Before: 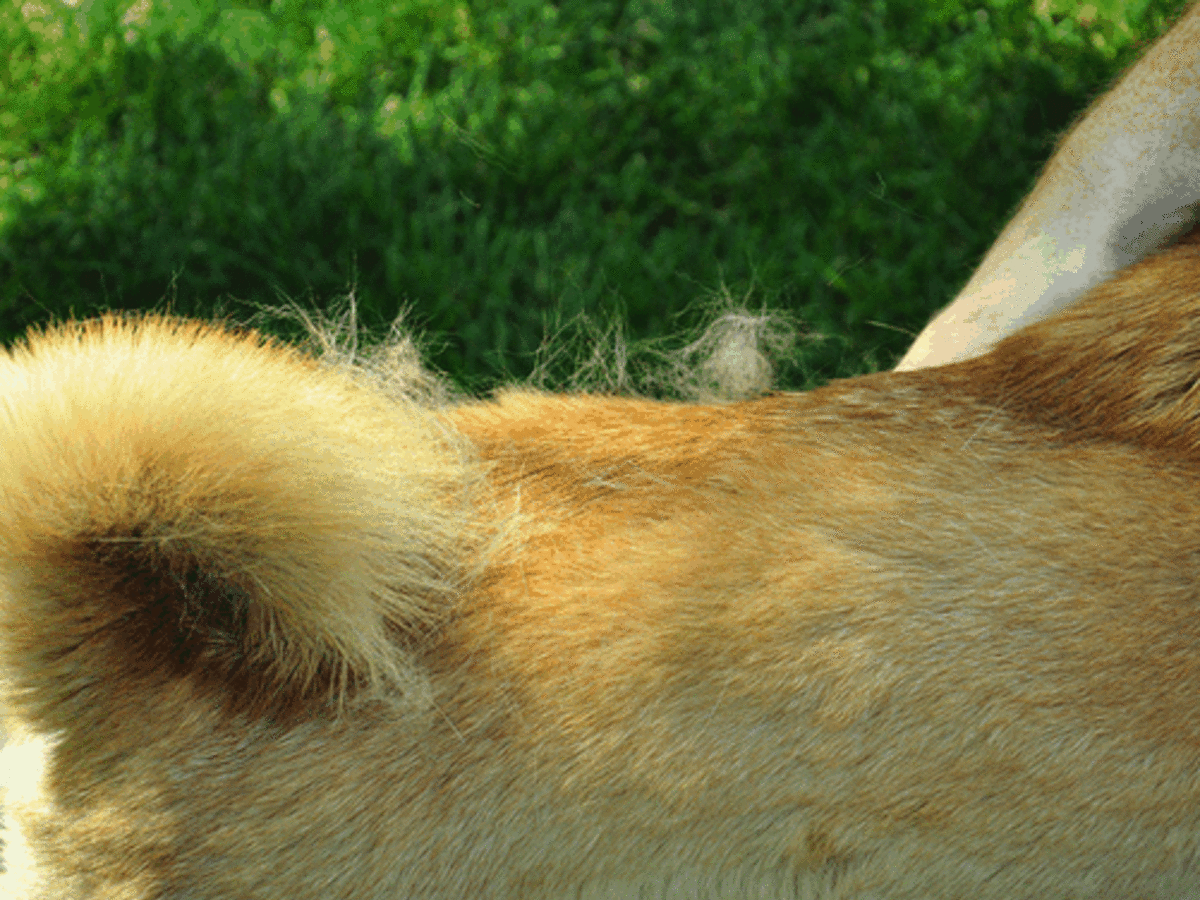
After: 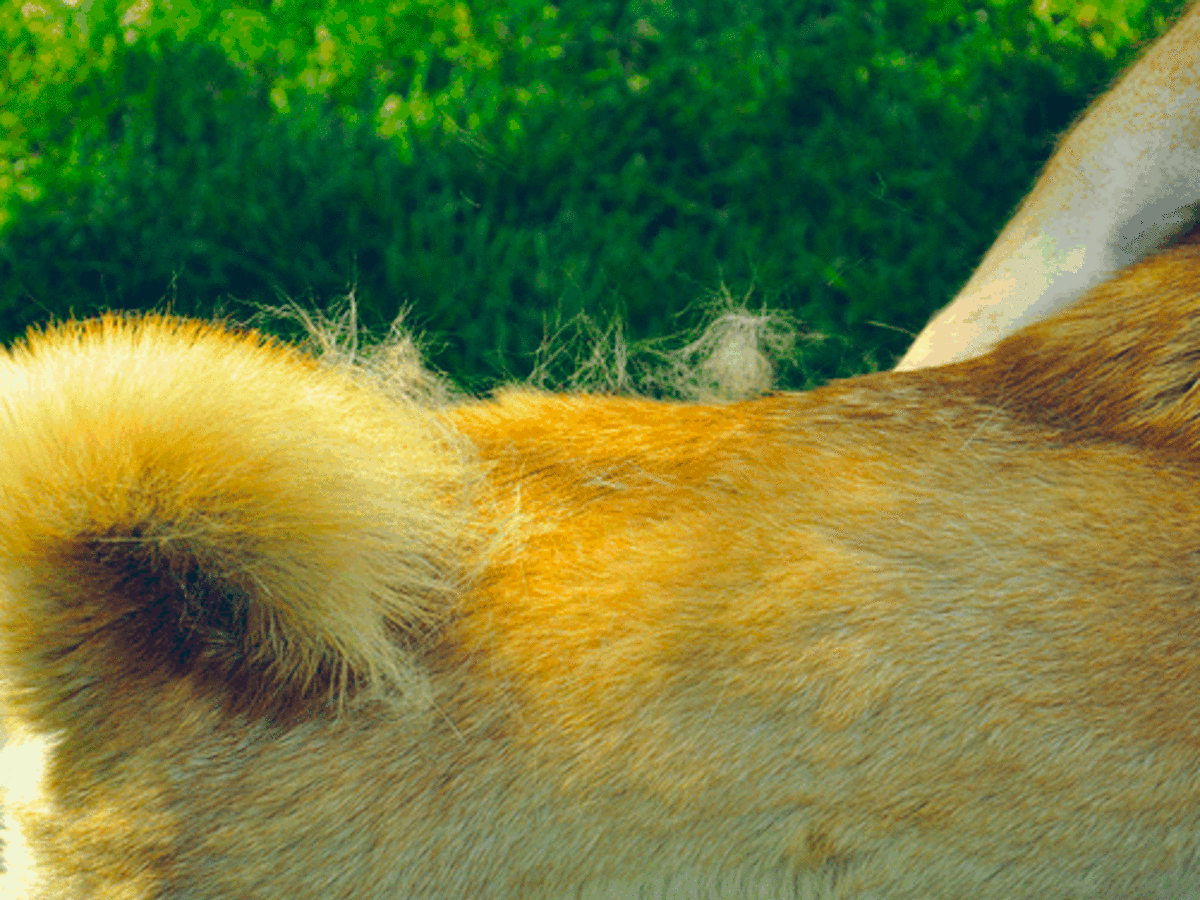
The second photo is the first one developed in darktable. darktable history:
color balance rgb: shadows lift › chroma 2.046%, shadows lift › hue 217.15°, global offset › chroma 0.156%, global offset › hue 253.94°, perceptual saturation grading › global saturation 35.296%, perceptual brilliance grading › mid-tones 10.022%, perceptual brilliance grading › shadows 15.323%
